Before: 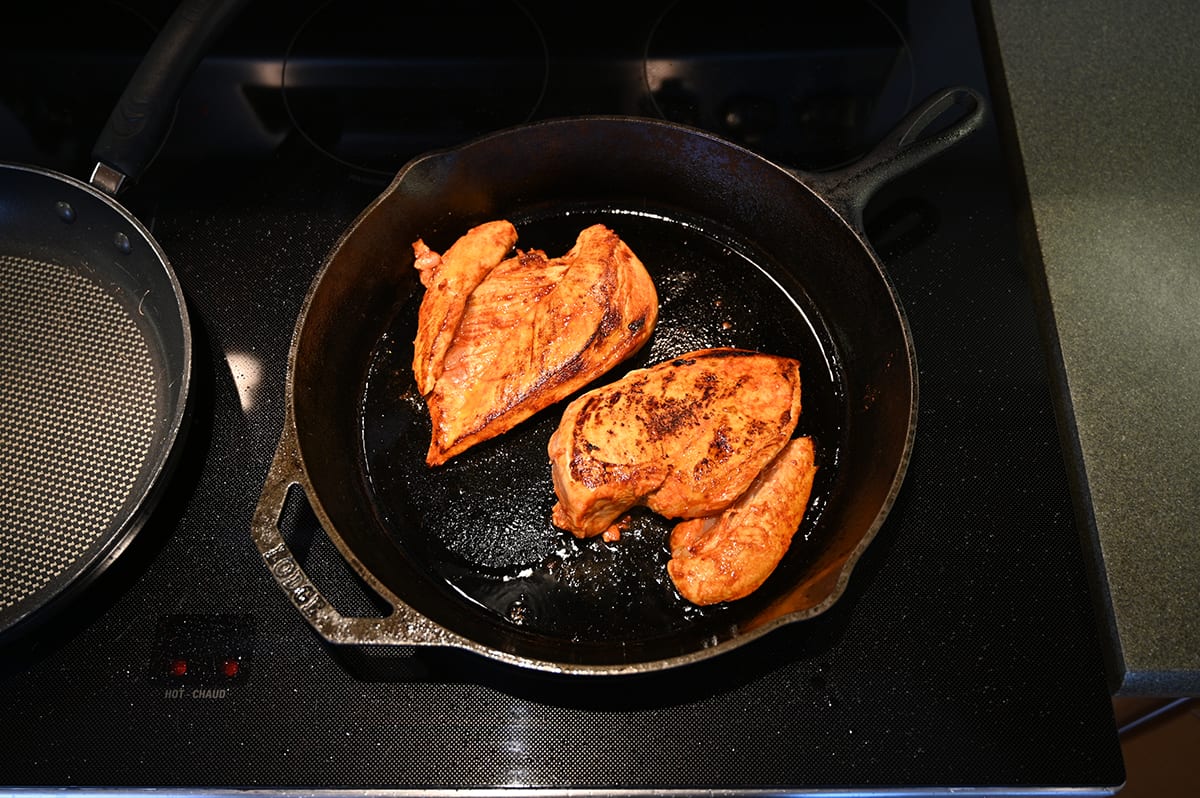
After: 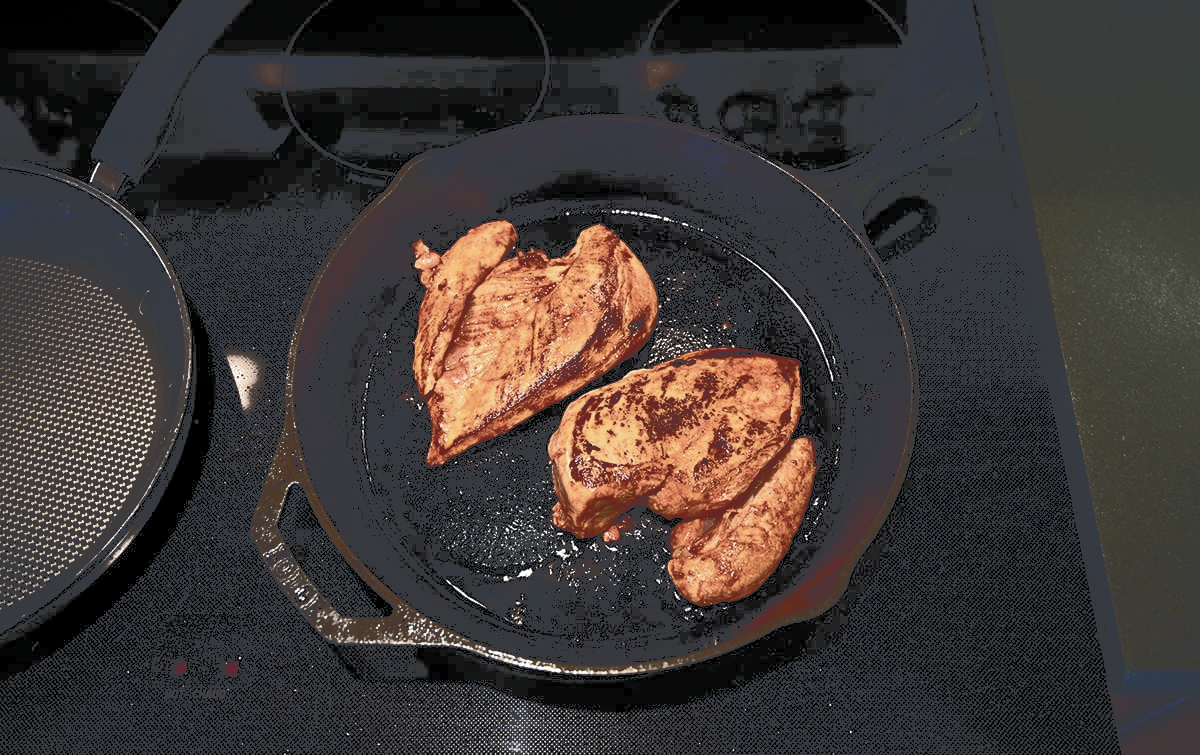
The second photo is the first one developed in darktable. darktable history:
crop and rotate: top 0.009%, bottom 5.295%
color balance rgb: shadows lift › chroma 0.728%, shadows lift › hue 114.73°, global offset › chroma 0.123%, global offset › hue 253.78°, perceptual saturation grading › global saturation 20%, perceptual saturation grading › highlights -49.745%, perceptual saturation grading › shadows 25.536%, perceptual brilliance grading › highlights 2.045%, perceptual brilliance grading › mid-tones -49.649%, perceptual brilliance grading › shadows -49.652%
tone curve: curves: ch0 [(0, 0) (0.003, 0.241) (0.011, 0.241) (0.025, 0.242) (0.044, 0.246) (0.069, 0.25) (0.1, 0.251) (0.136, 0.256) (0.177, 0.275) (0.224, 0.293) (0.277, 0.326) (0.335, 0.38) (0.399, 0.449) (0.468, 0.525) (0.543, 0.606) (0.623, 0.683) (0.709, 0.751) (0.801, 0.824) (0.898, 0.871) (1, 1)], color space Lab, independent channels, preserve colors none
